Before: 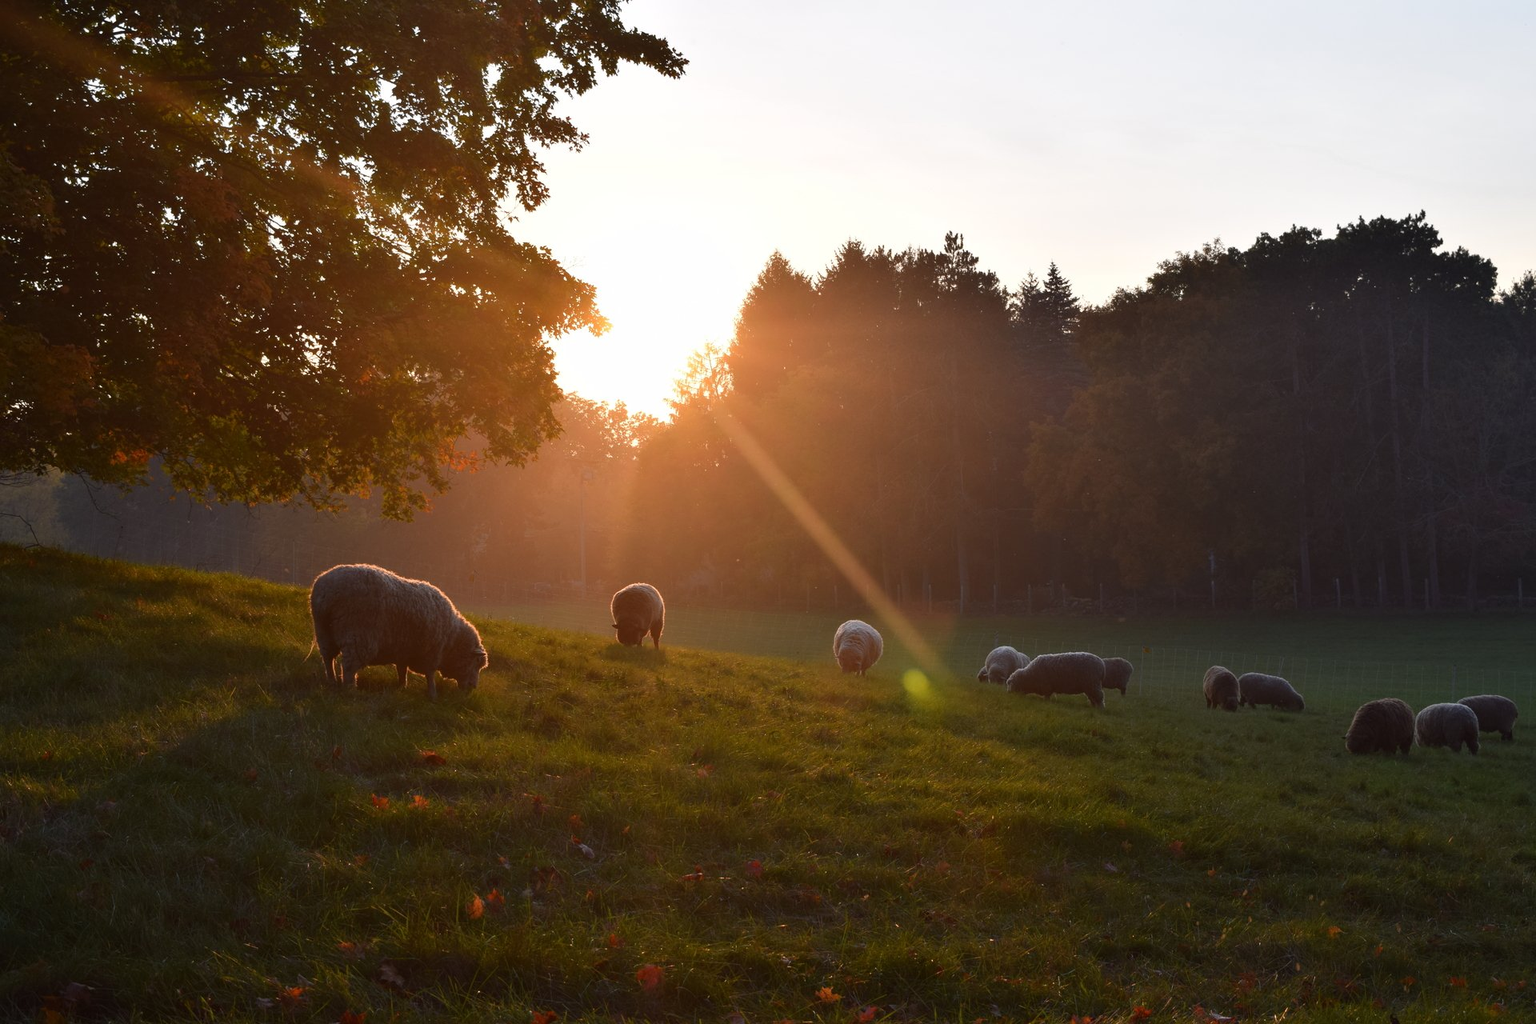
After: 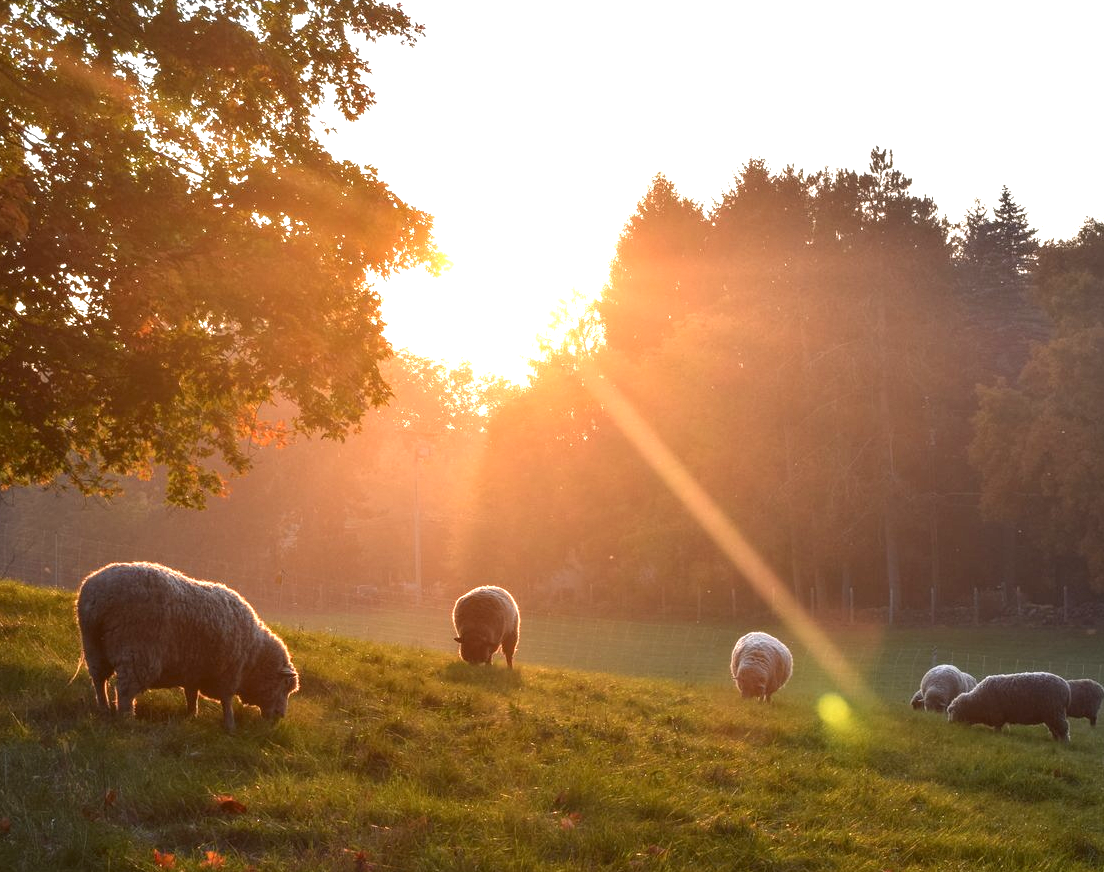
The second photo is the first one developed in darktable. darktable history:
crop: left 16.243%, top 11.235%, right 26.225%, bottom 20.599%
exposure: black level correction 0, exposure 1 EV, compensate highlight preservation false
local contrast: detail 130%
